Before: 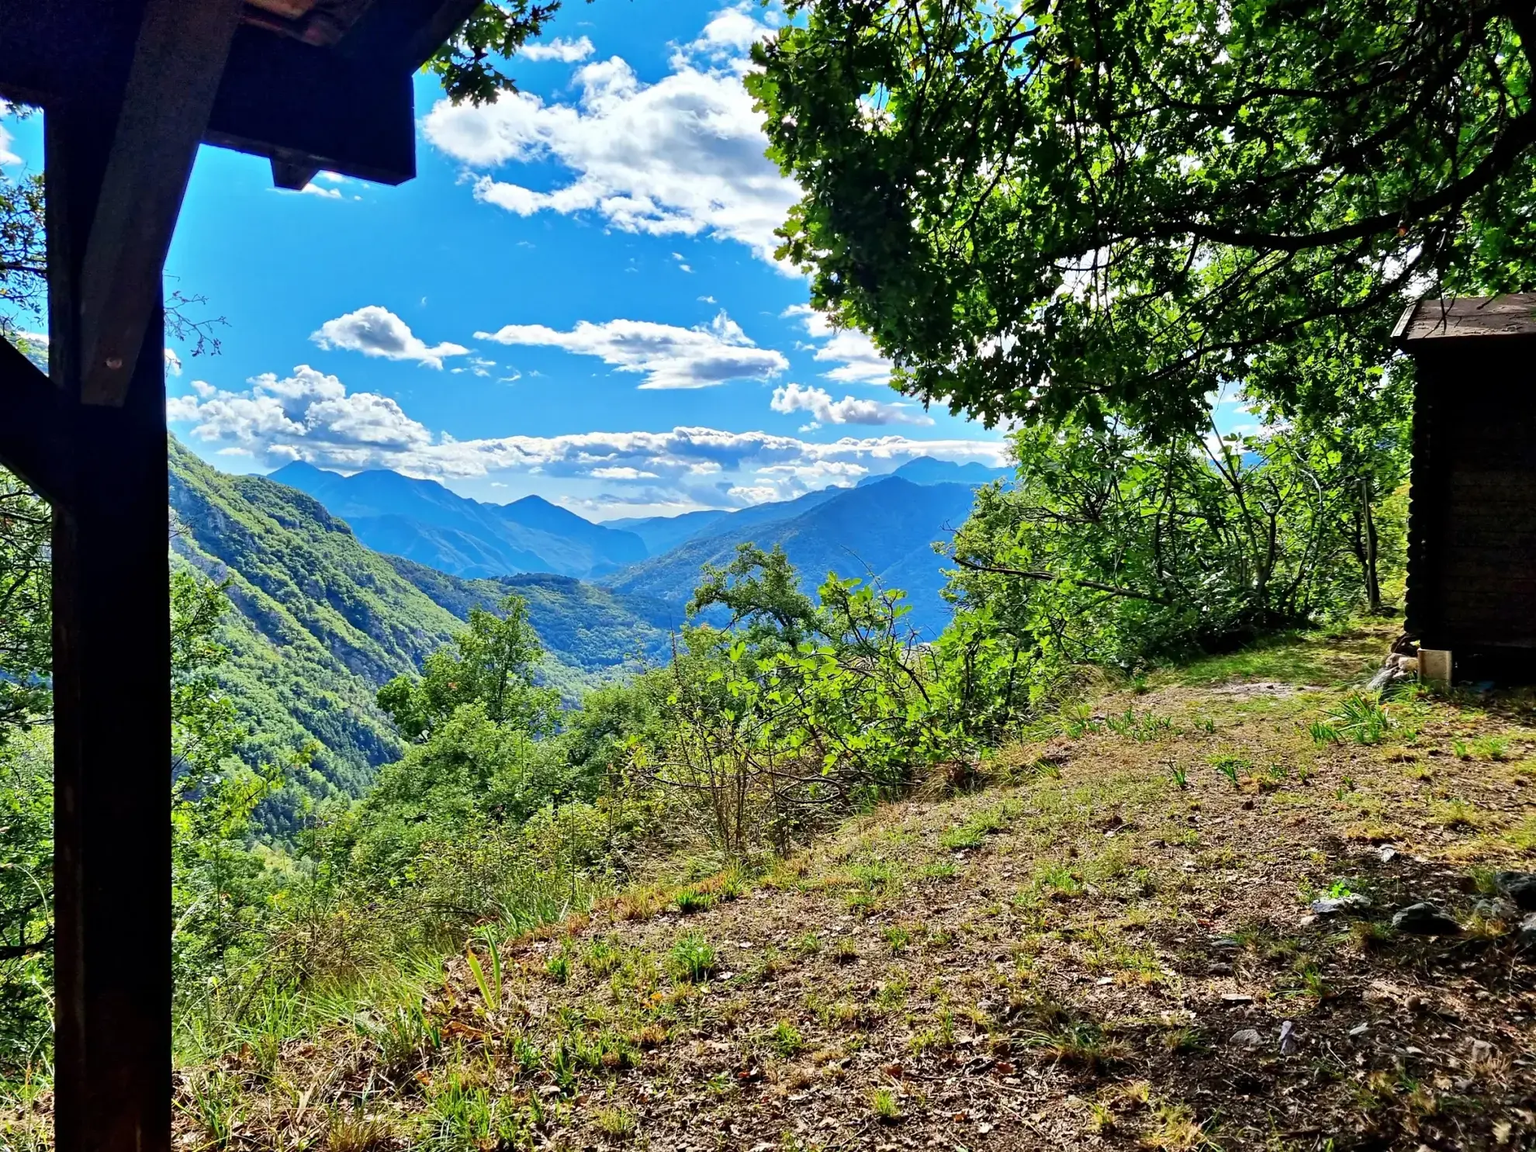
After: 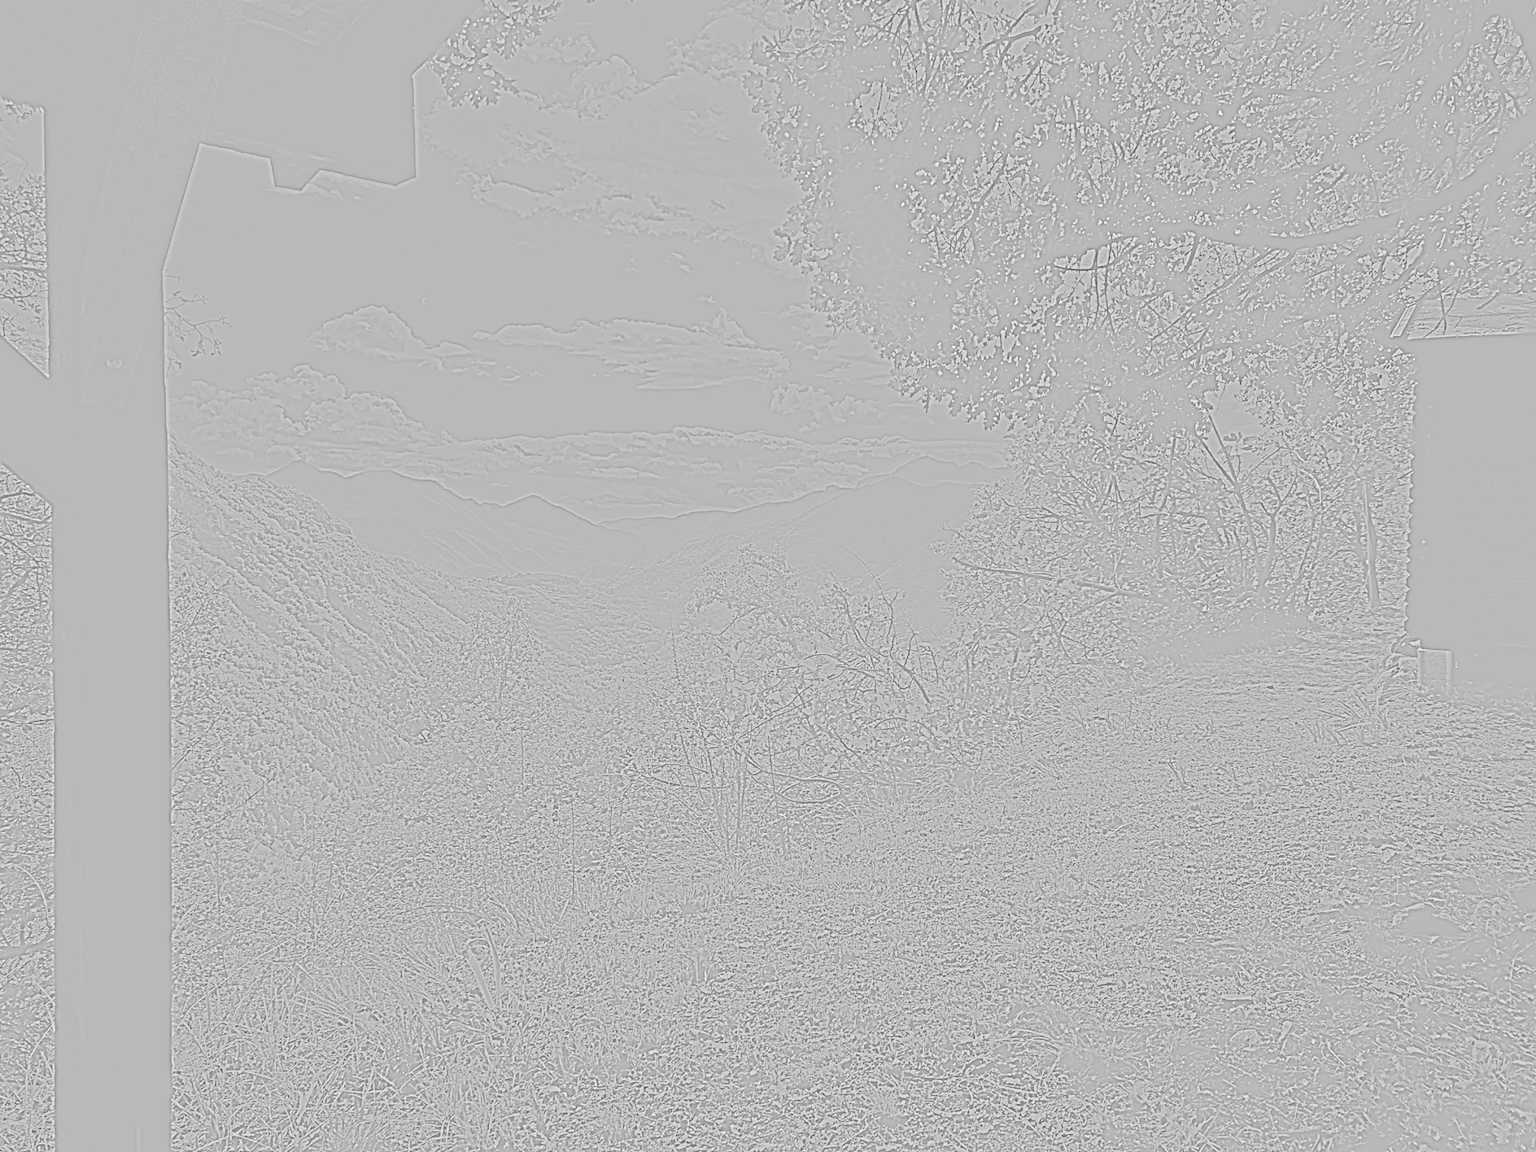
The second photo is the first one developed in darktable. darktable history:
highpass: sharpness 9.84%, contrast boost 9.94%
base curve: curves: ch0 [(0, 0) (0.007, 0.004) (0.027, 0.03) (0.046, 0.07) (0.207, 0.54) (0.442, 0.872) (0.673, 0.972) (1, 1)], preserve colors none
